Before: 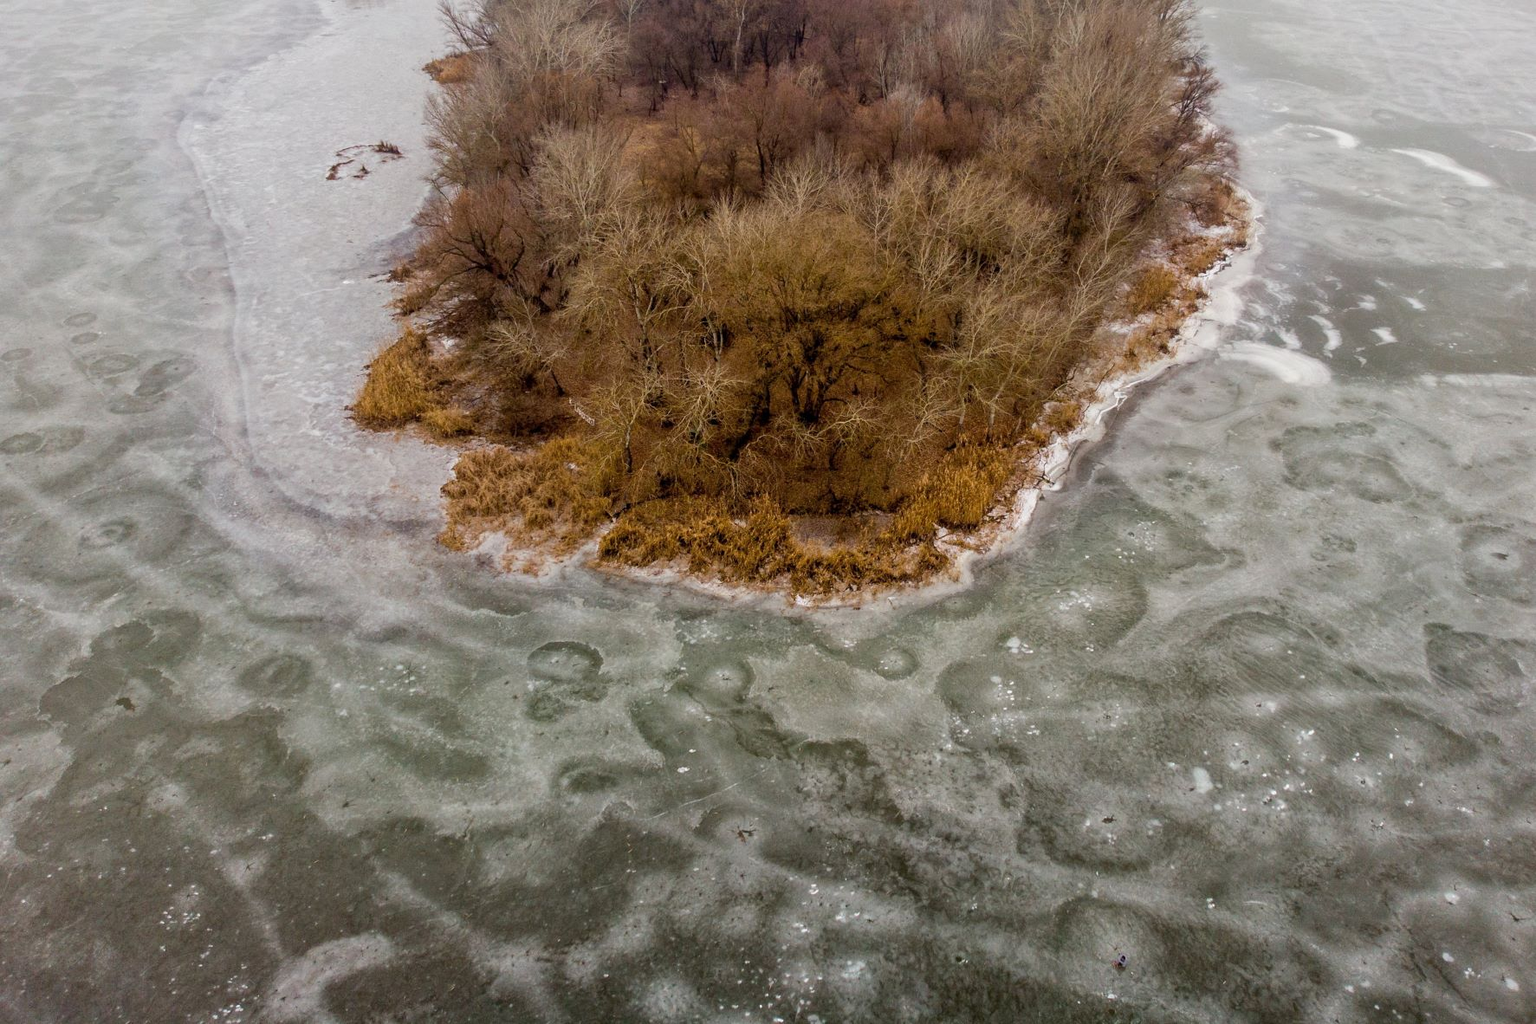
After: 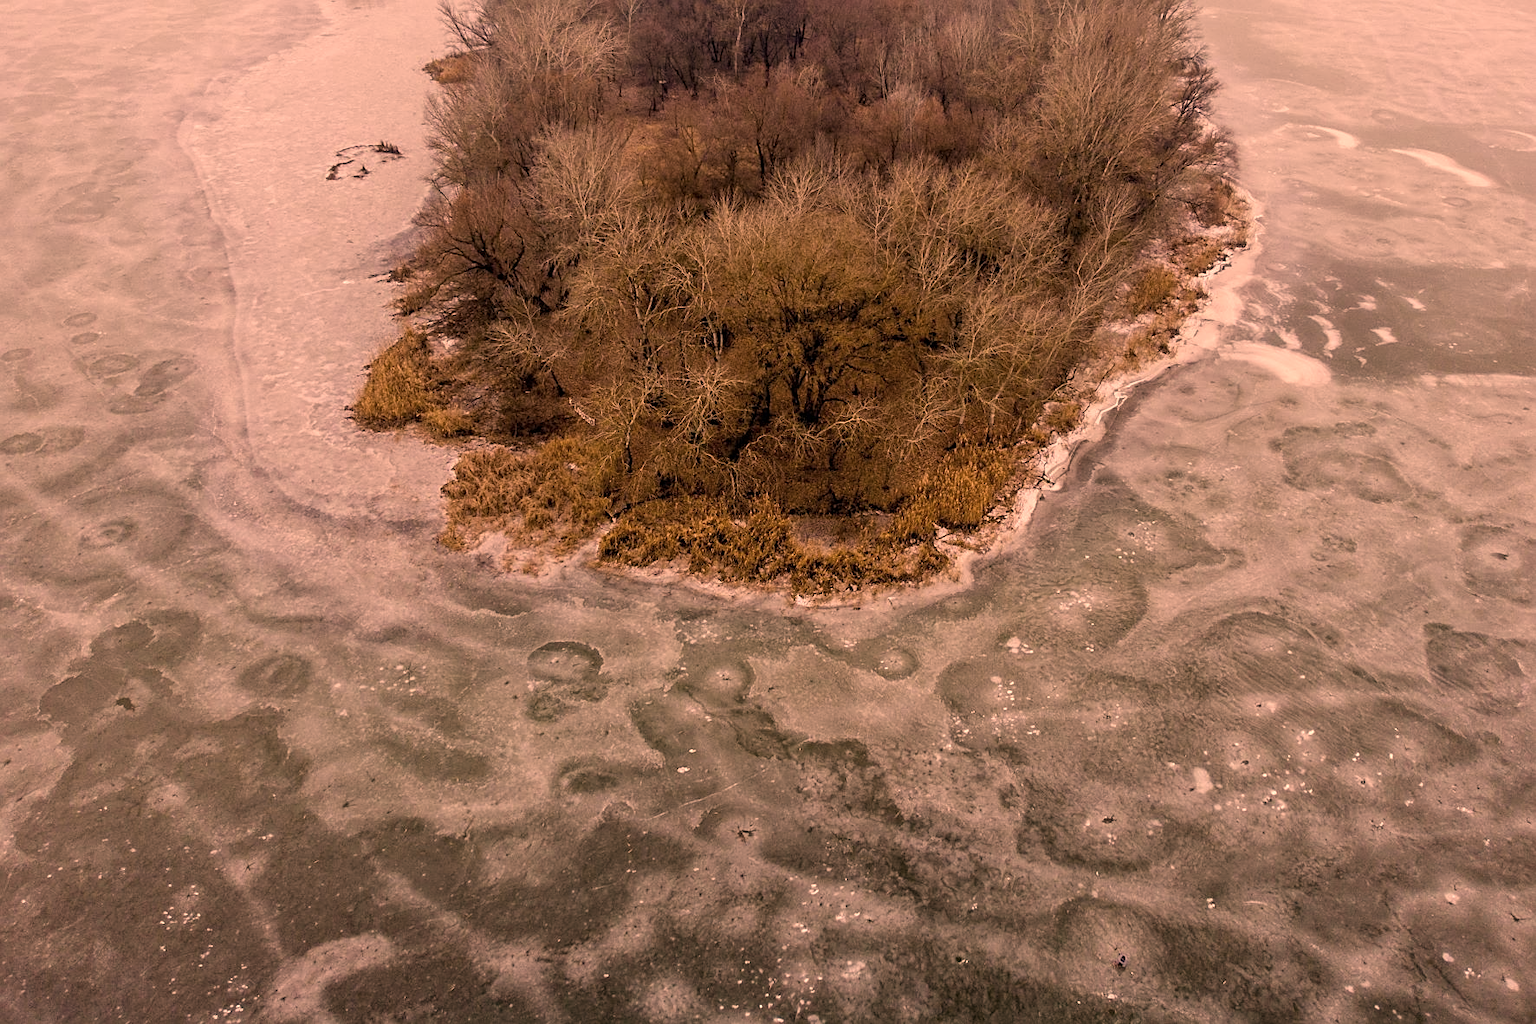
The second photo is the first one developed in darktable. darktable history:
color correction: highlights a* 40, highlights b* 40, saturation 0.69
sharpen: on, module defaults
